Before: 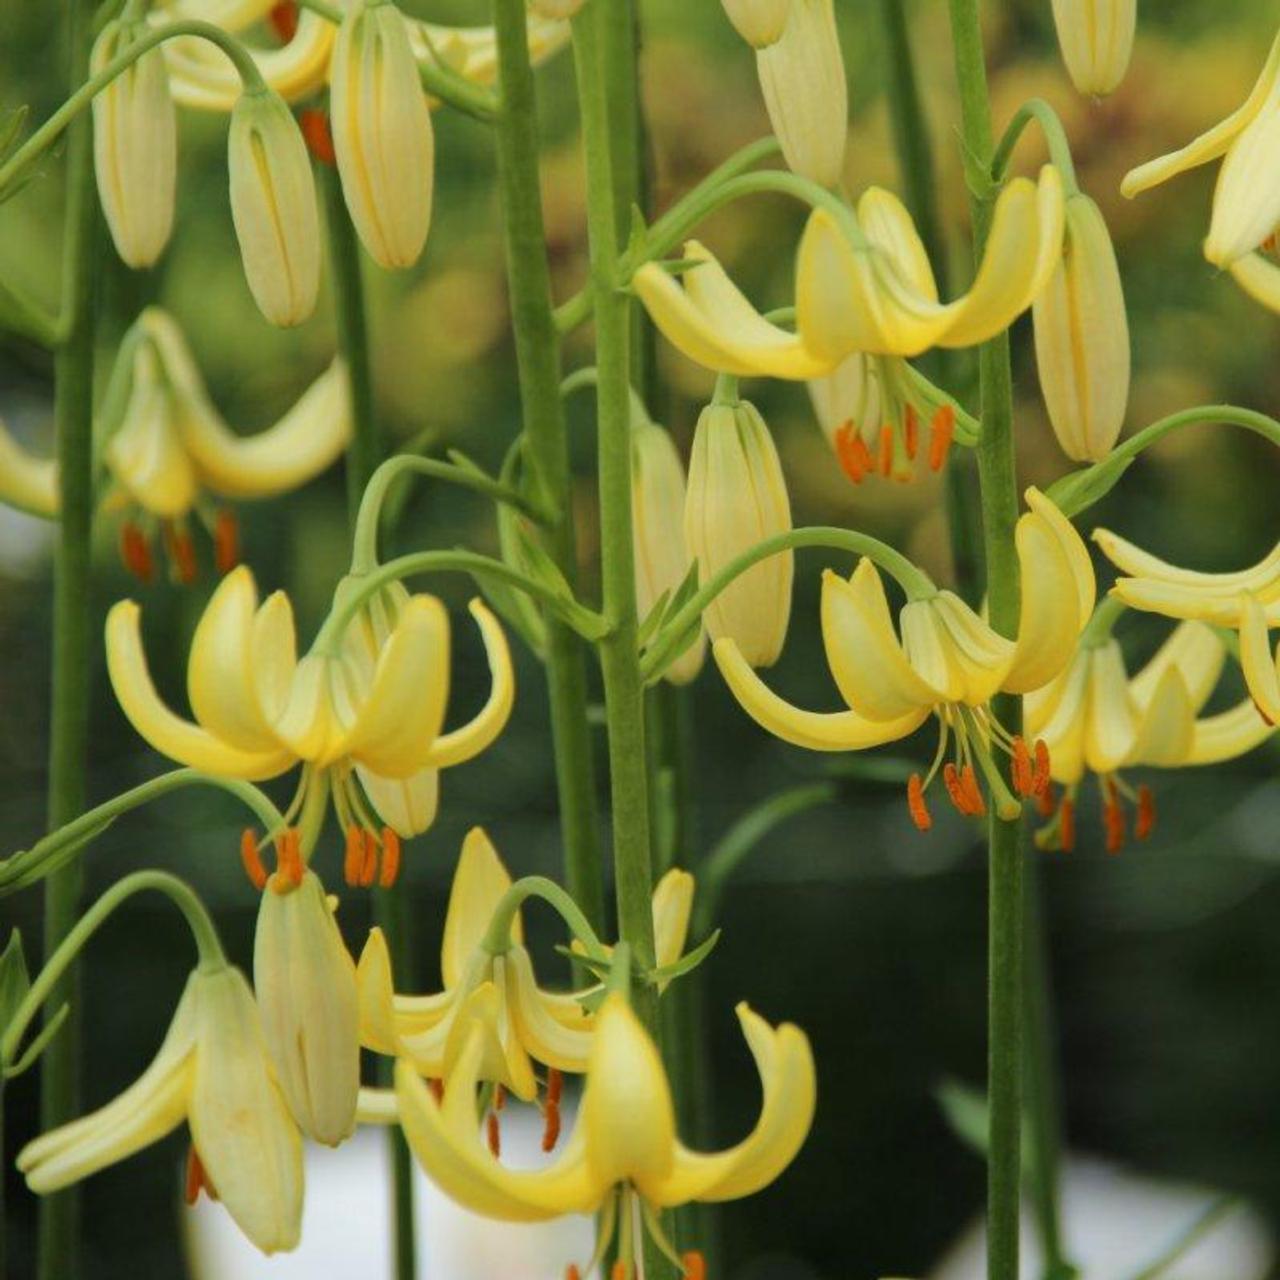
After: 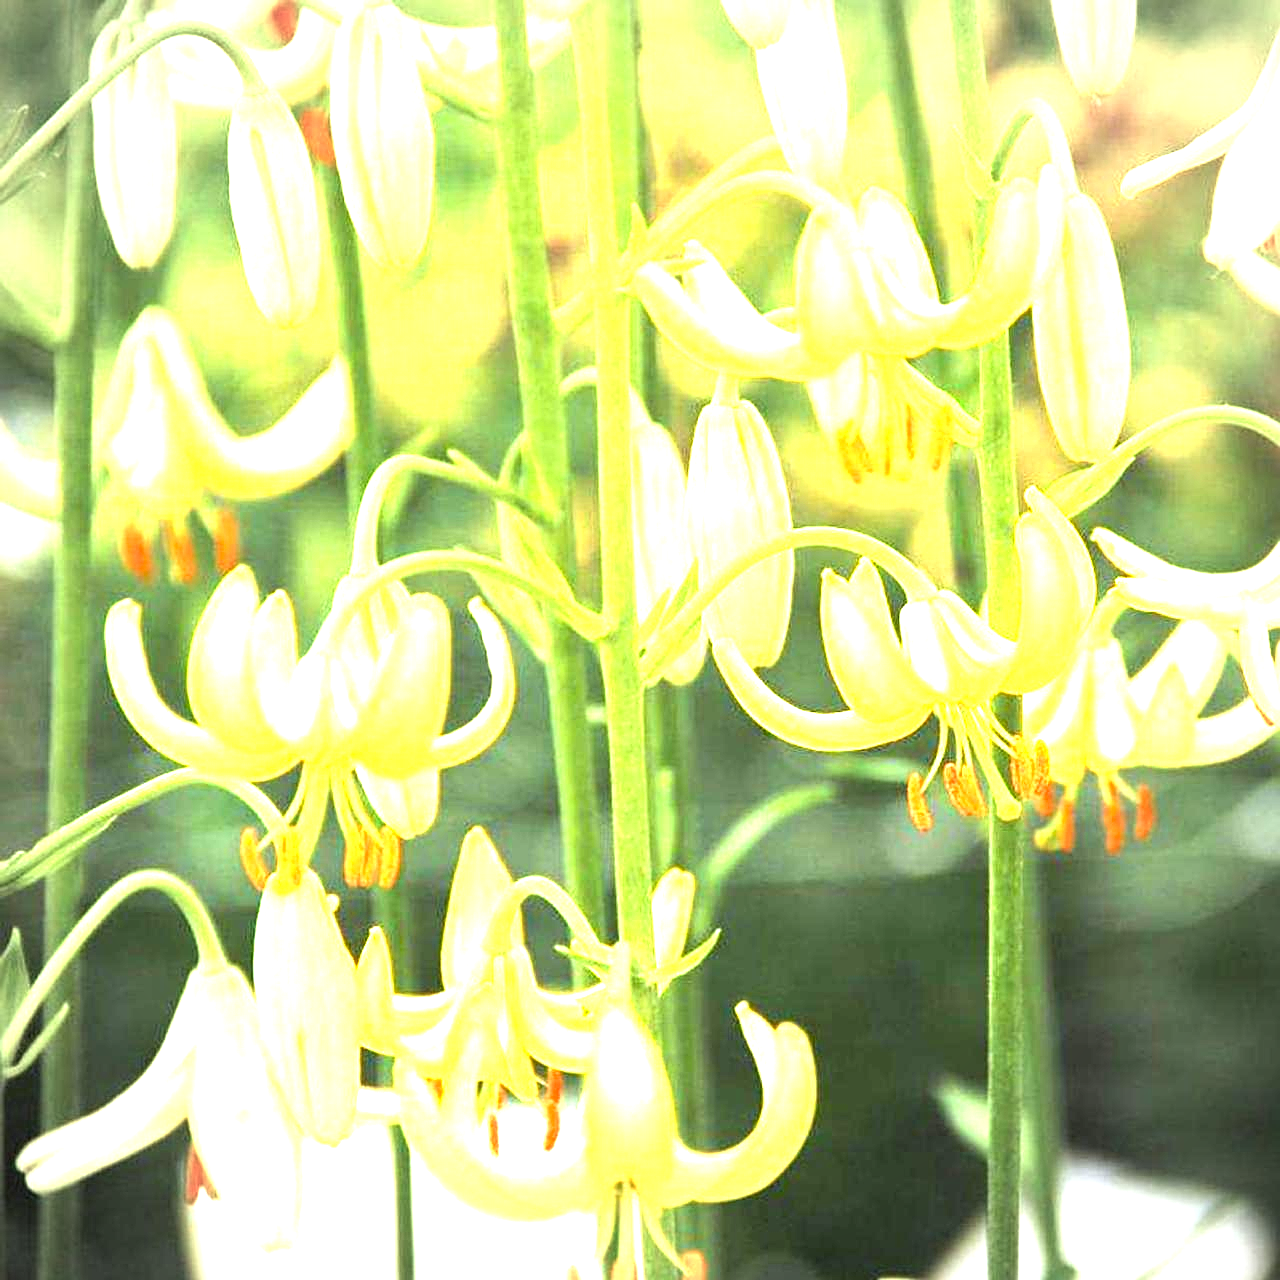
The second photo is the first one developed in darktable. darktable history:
exposure: exposure 3 EV, compensate highlight preservation false
tone equalizer: on, module defaults
sharpen: on, module defaults
vignetting: on, module defaults
